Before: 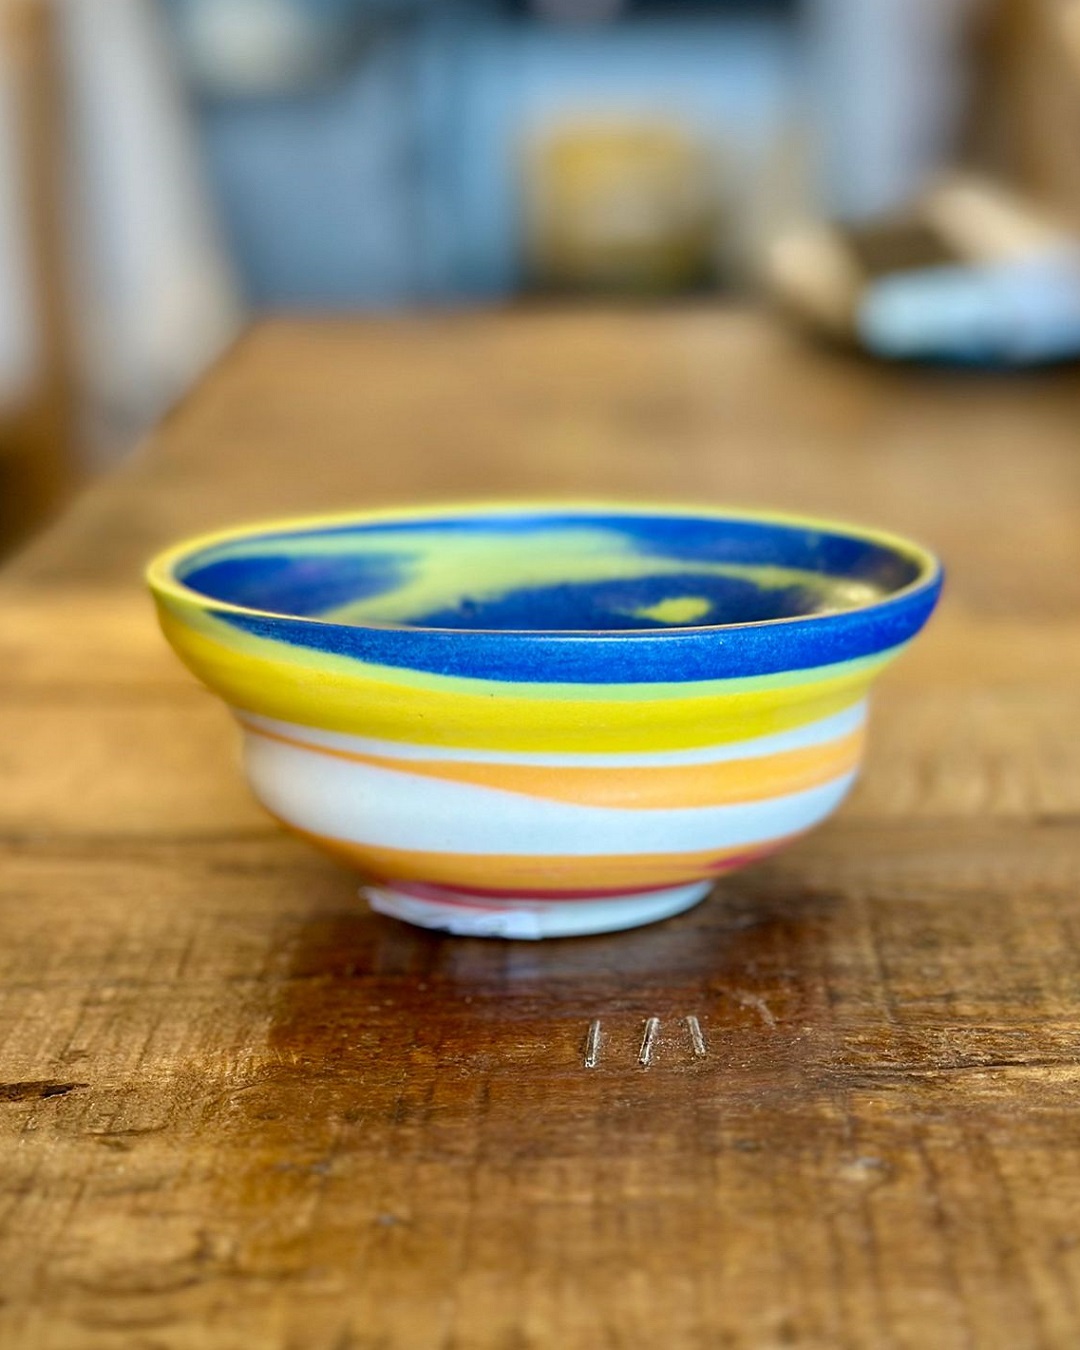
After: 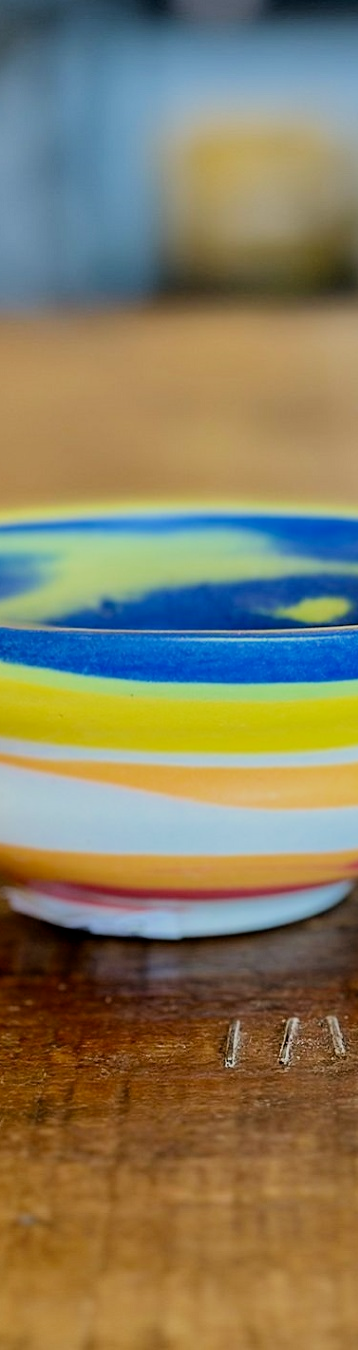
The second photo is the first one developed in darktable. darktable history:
exposure: black level correction 0.001, compensate highlight preservation false
filmic rgb: black relative exposure -7.27 EV, white relative exposure 5.06 EV, threshold 2.99 EV, hardness 3.19, color science v6 (2022), enable highlight reconstruction true
crop: left 33.334%, right 33.443%
